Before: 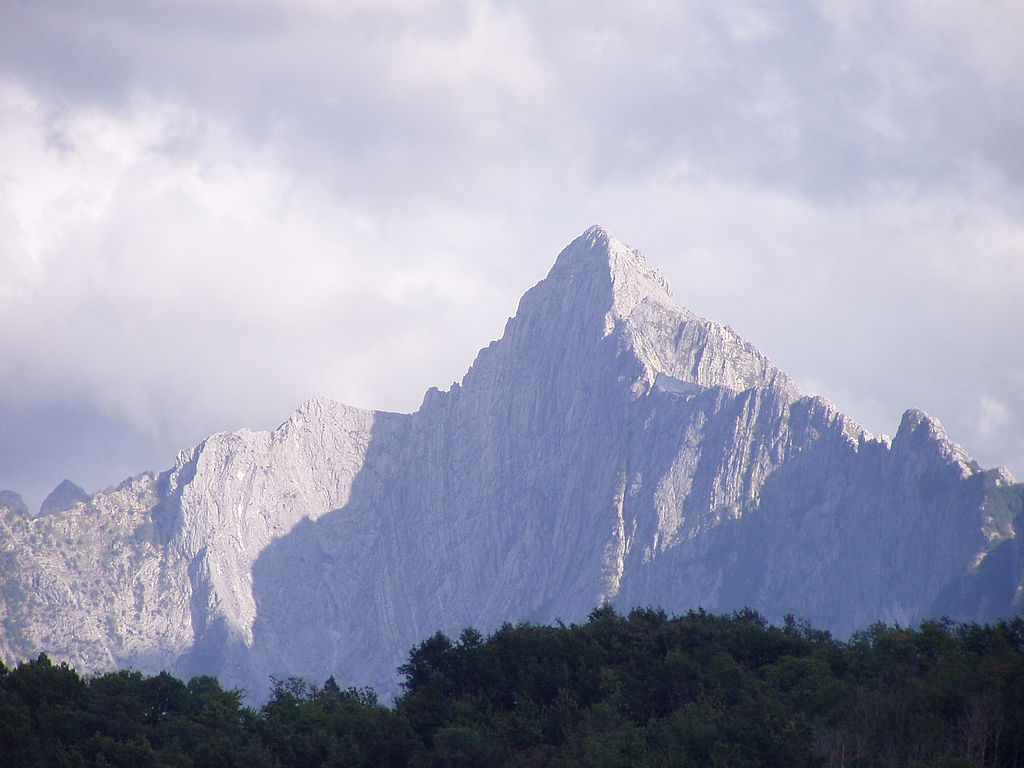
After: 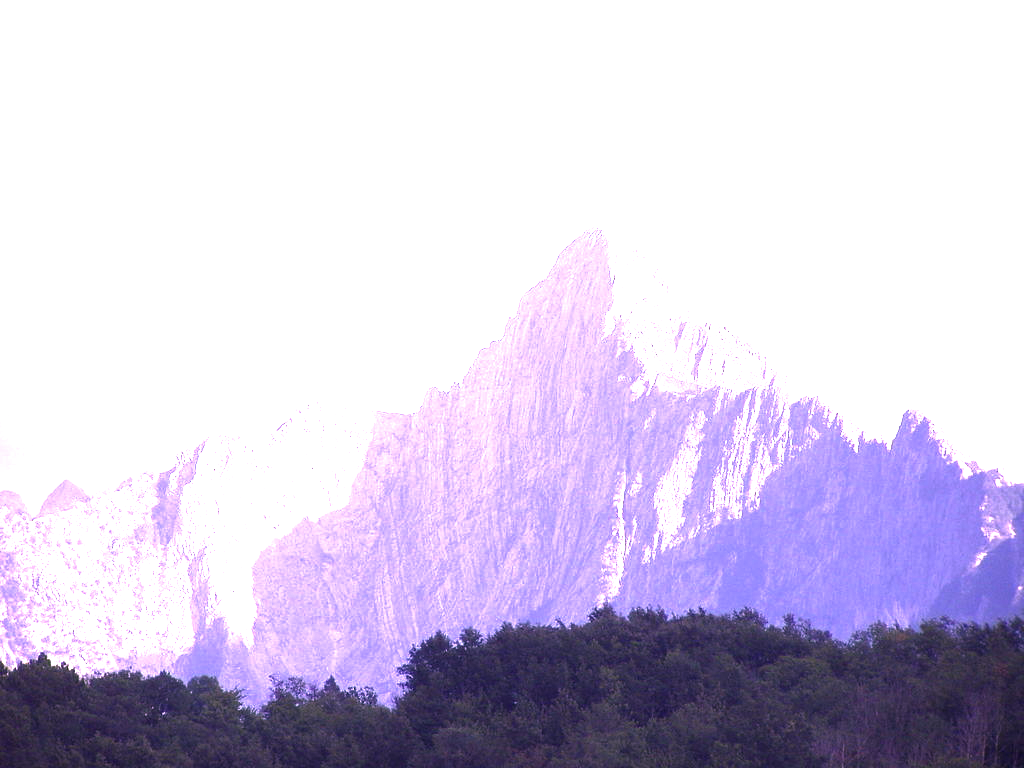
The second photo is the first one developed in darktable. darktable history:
color calibration: output R [1.107, -0.012, -0.003, 0], output B [0, 0, 1.308, 0], illuminant as shot in camera, x 0.358, y 0.373, temperature 4628.91 K
base curve: curves: ch0 [(0, 0) (0.595, 0.418) (1, 1)]
exposure: black level correction 0, exposure 1.752 EV, compensate highlight preservation false
